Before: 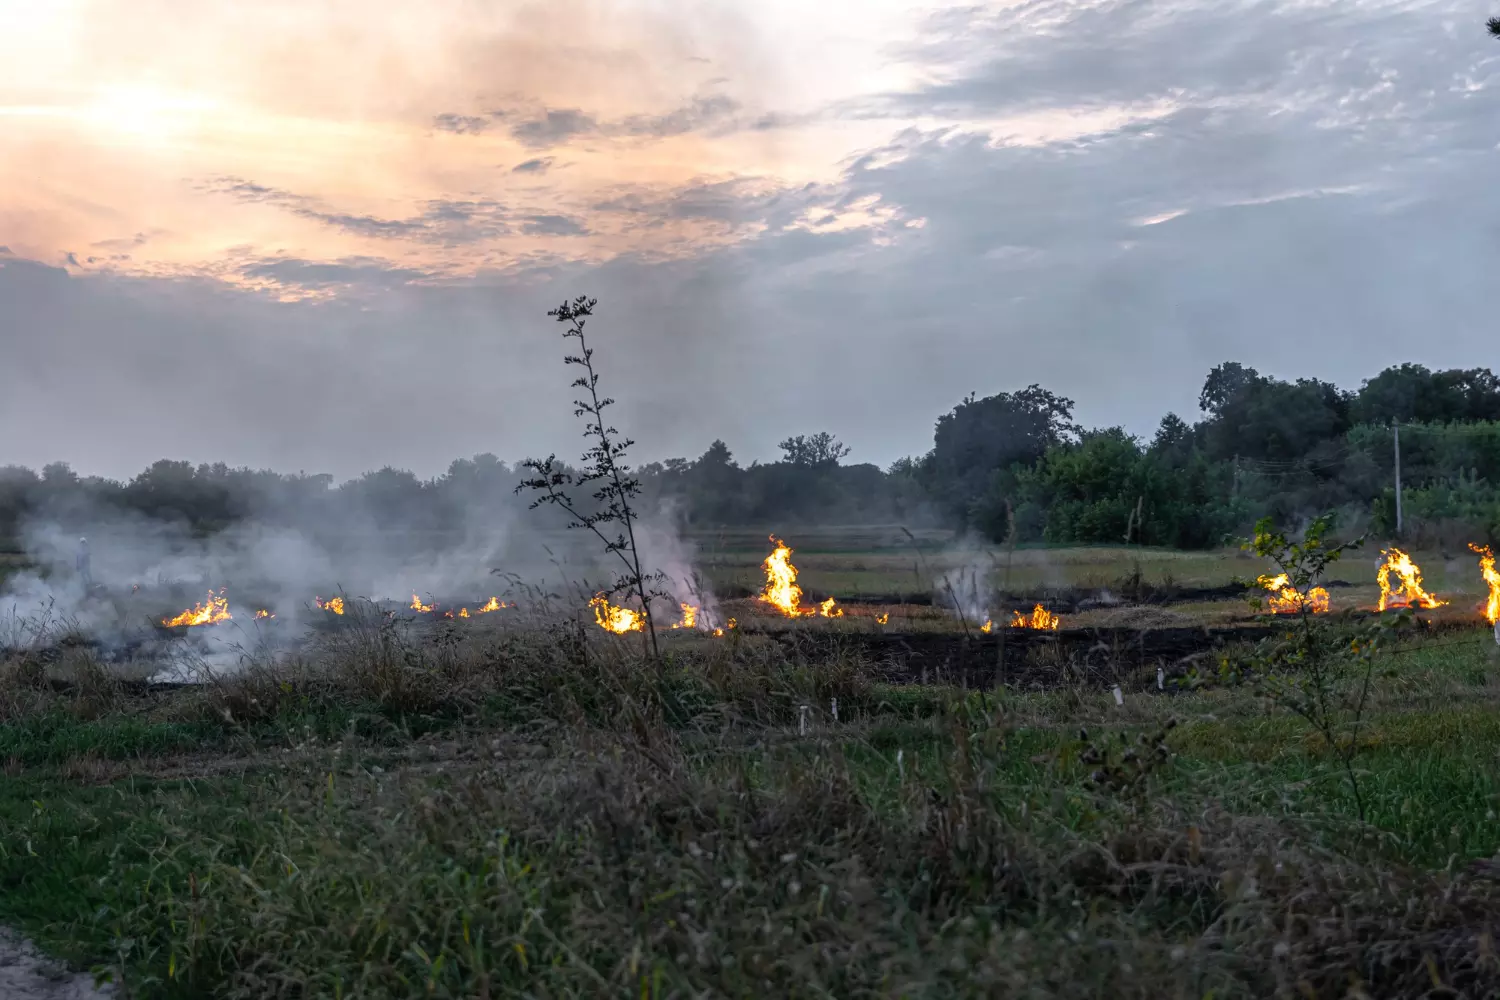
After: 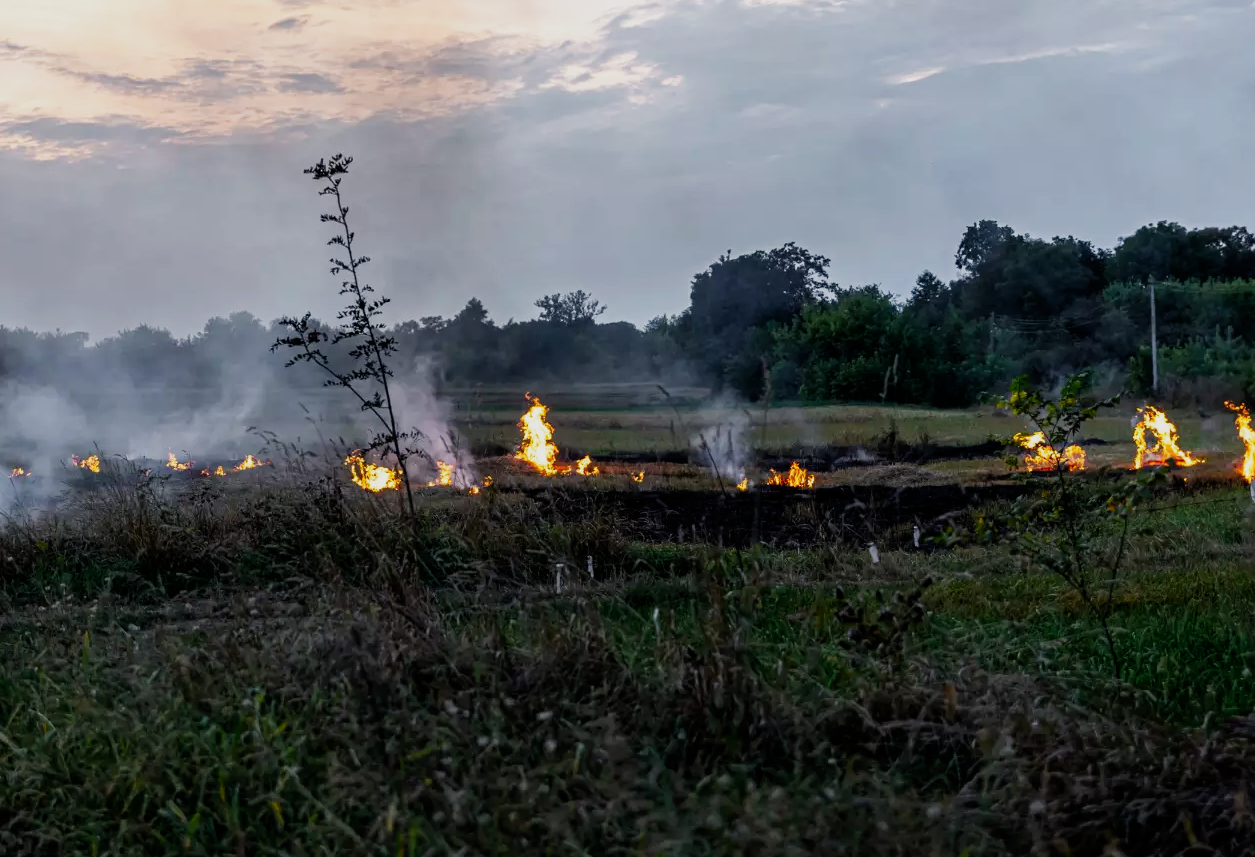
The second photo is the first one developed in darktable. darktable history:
crop: left 16.315%, top 14.246%
filmic rgb: black relative exposure -16 EV, white relative exposure 5.31 EV, hardness 5.9, contrast 1.25, preserve chrominance no, color science v5 (2021)
